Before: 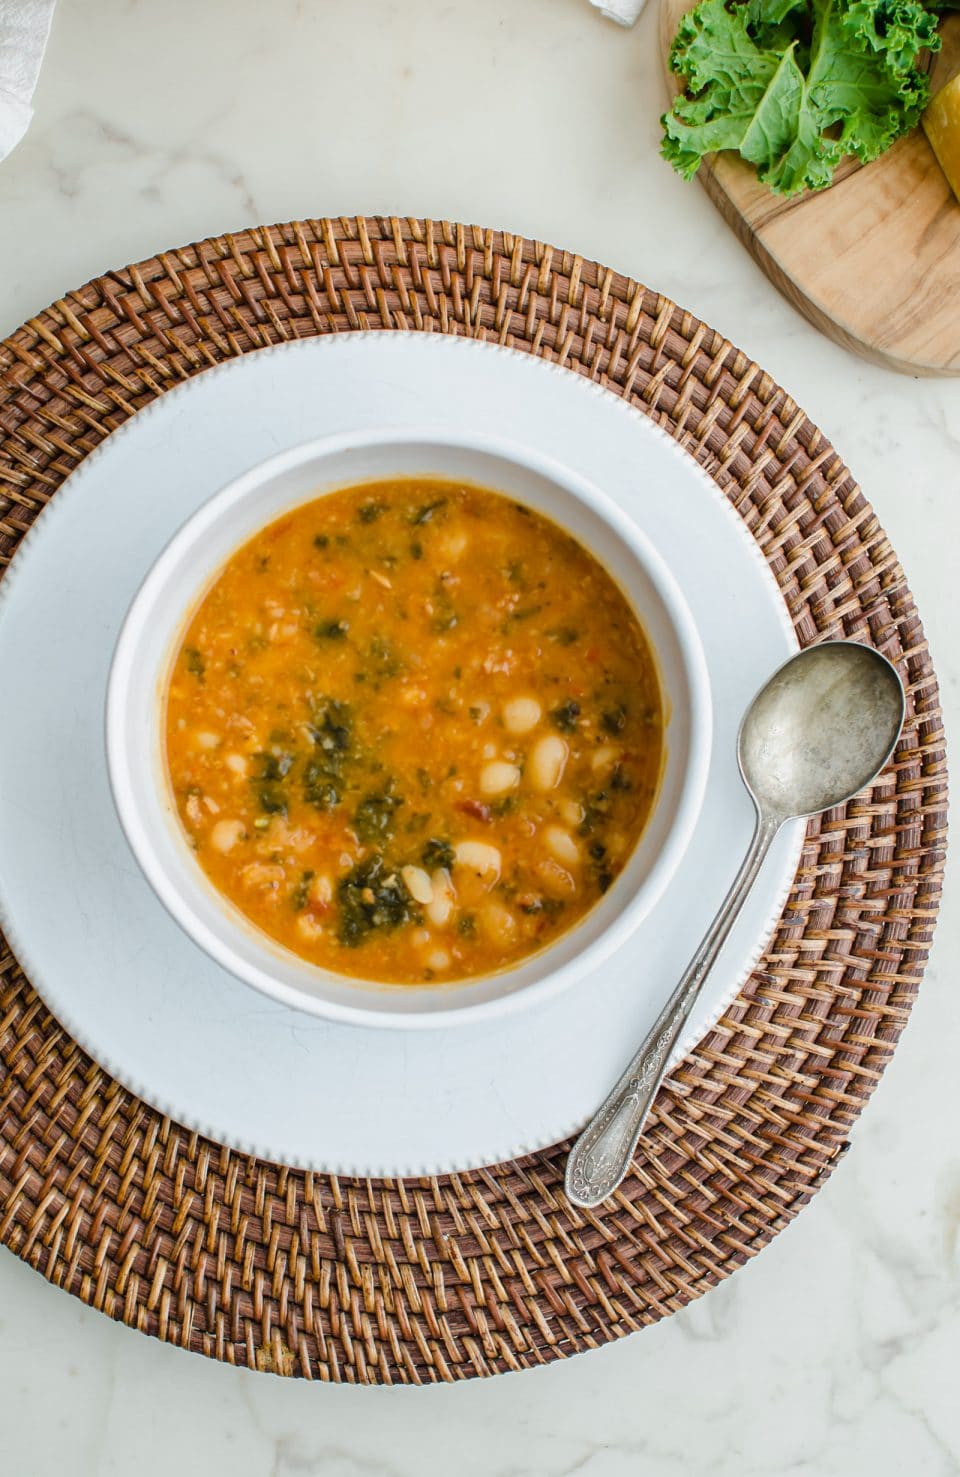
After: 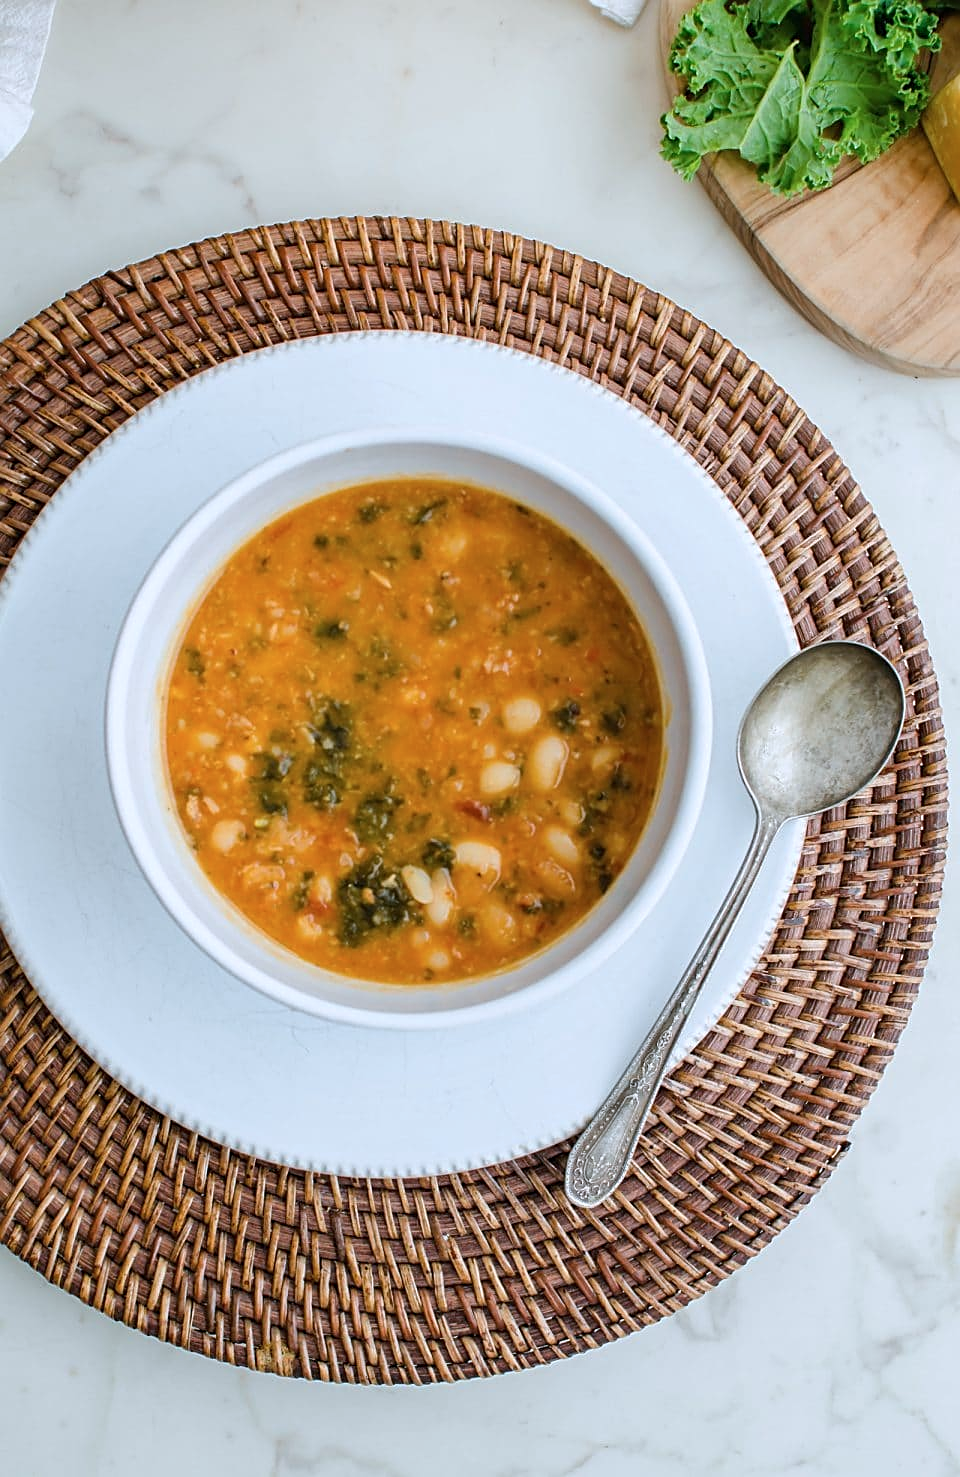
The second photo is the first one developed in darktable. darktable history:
color correction: highlights a* -0.659, highlights b* -9.02
sharpen: on, module defaults
